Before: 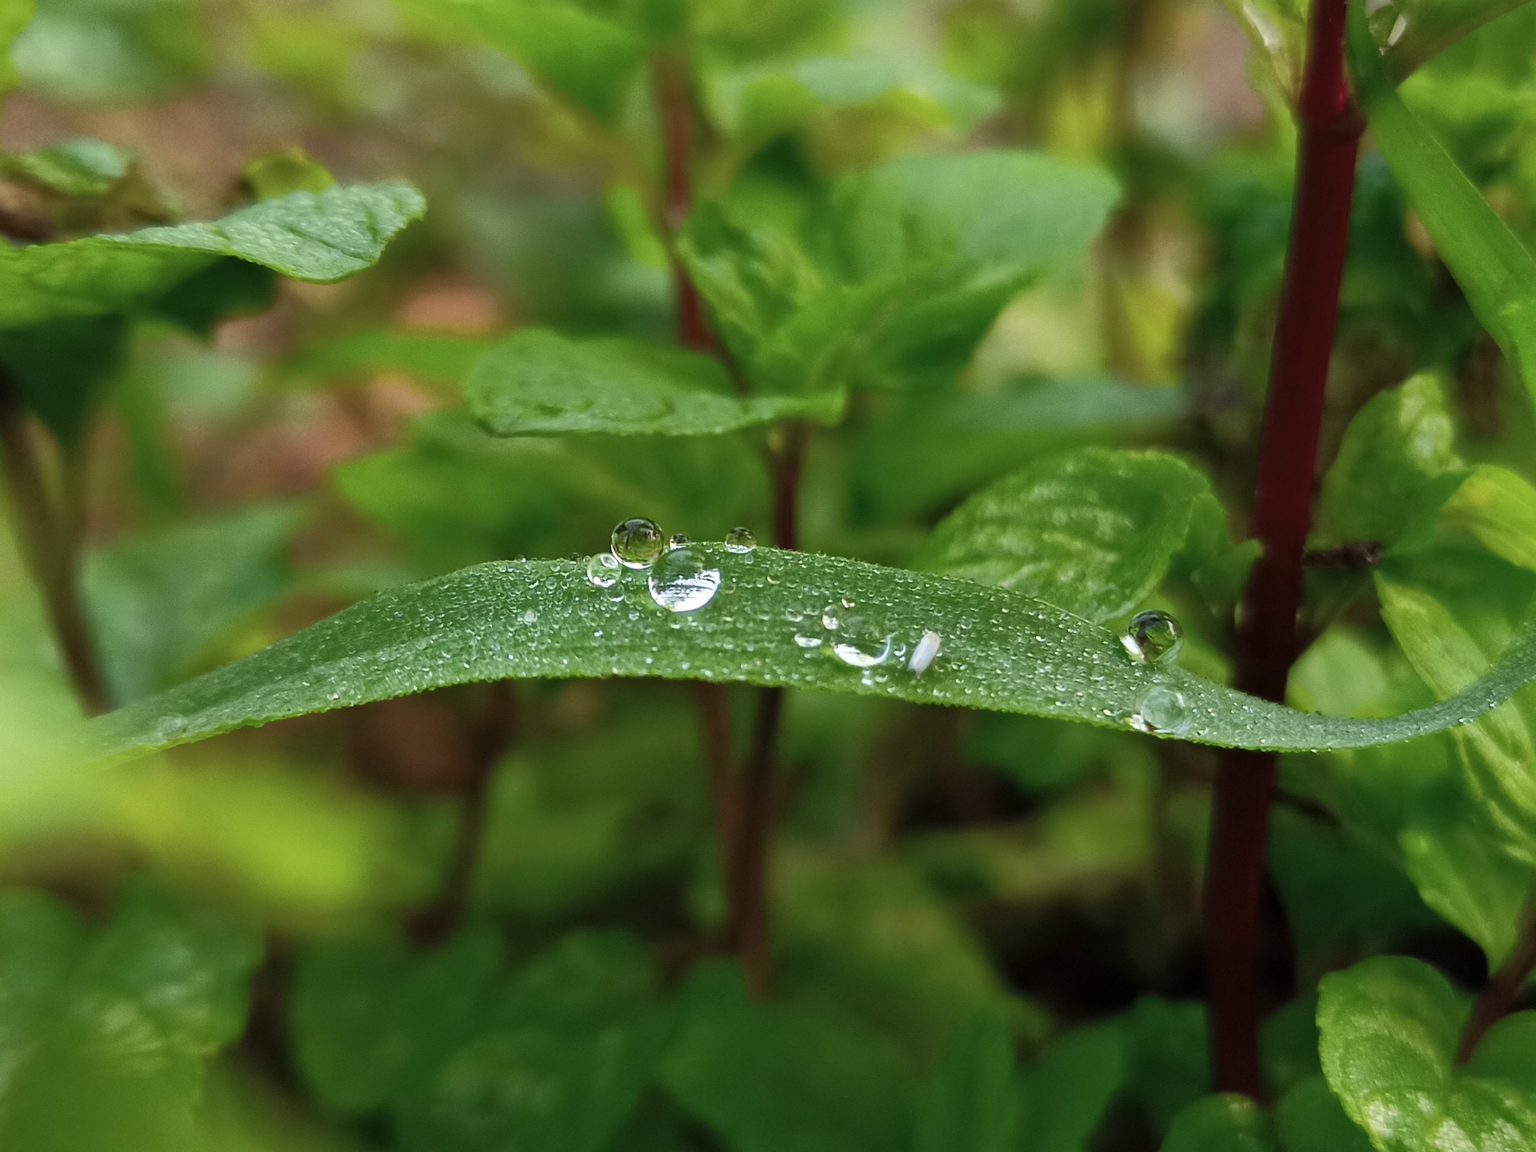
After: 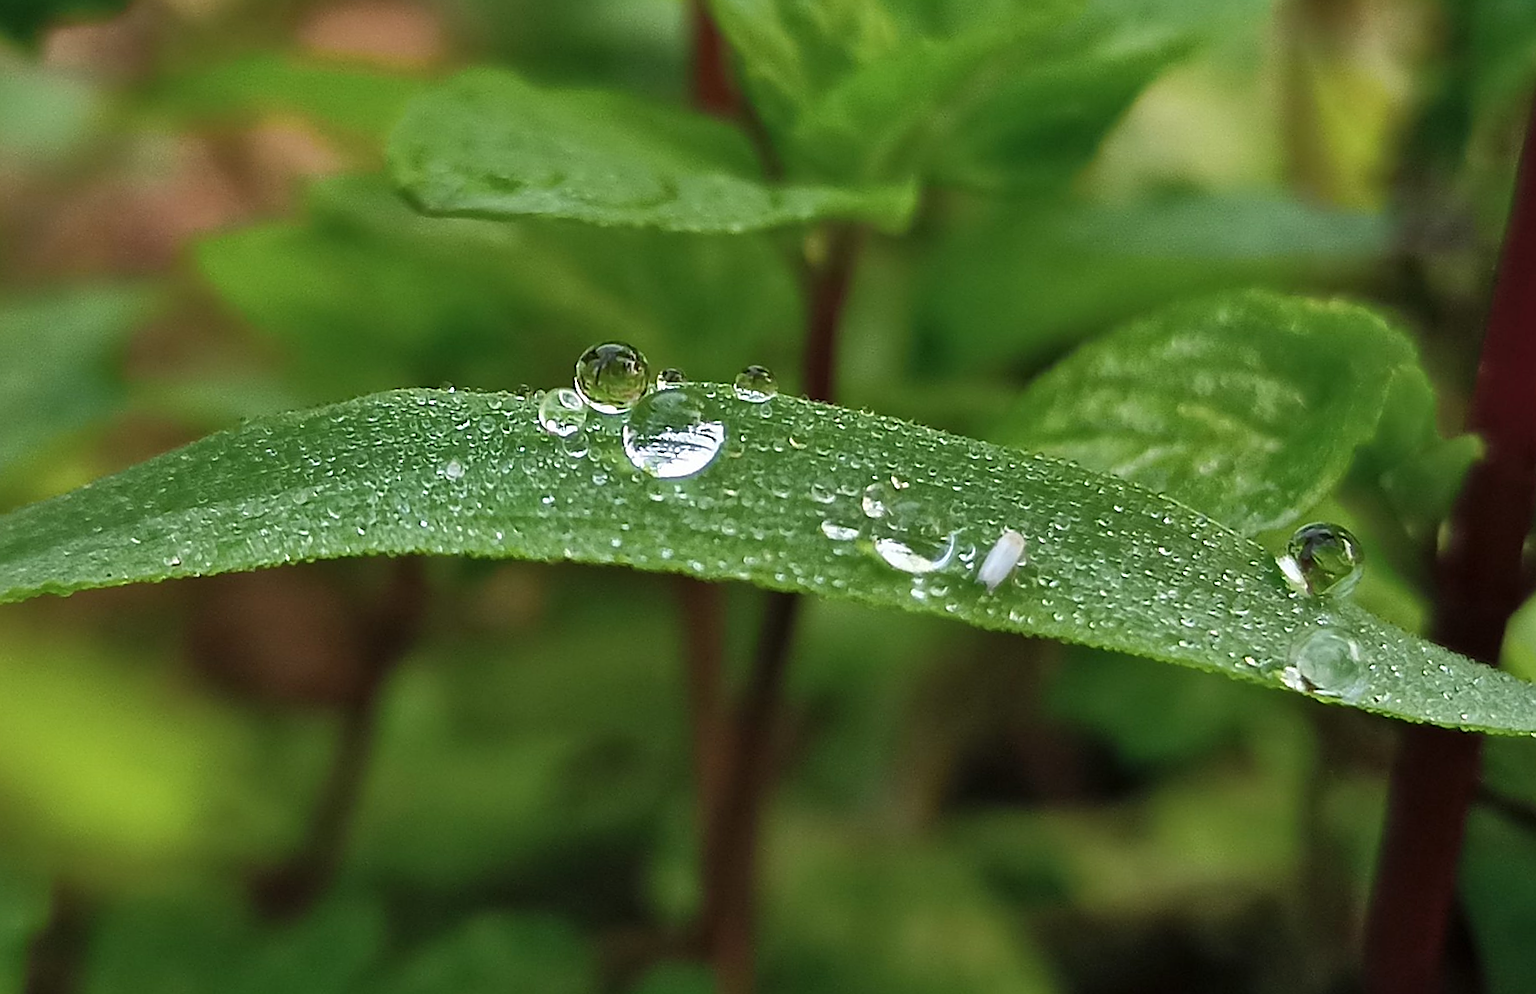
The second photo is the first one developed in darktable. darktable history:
crop and rotate: angle -4.11°, left 9.801%, top 20.397%, right 12.02%, bottom 12.099%
sharpen: radius 1.364, amount 1.258, threshold 0.731
shadows and highlights: shadows 35.54, highlights -35, soften with gaussian
